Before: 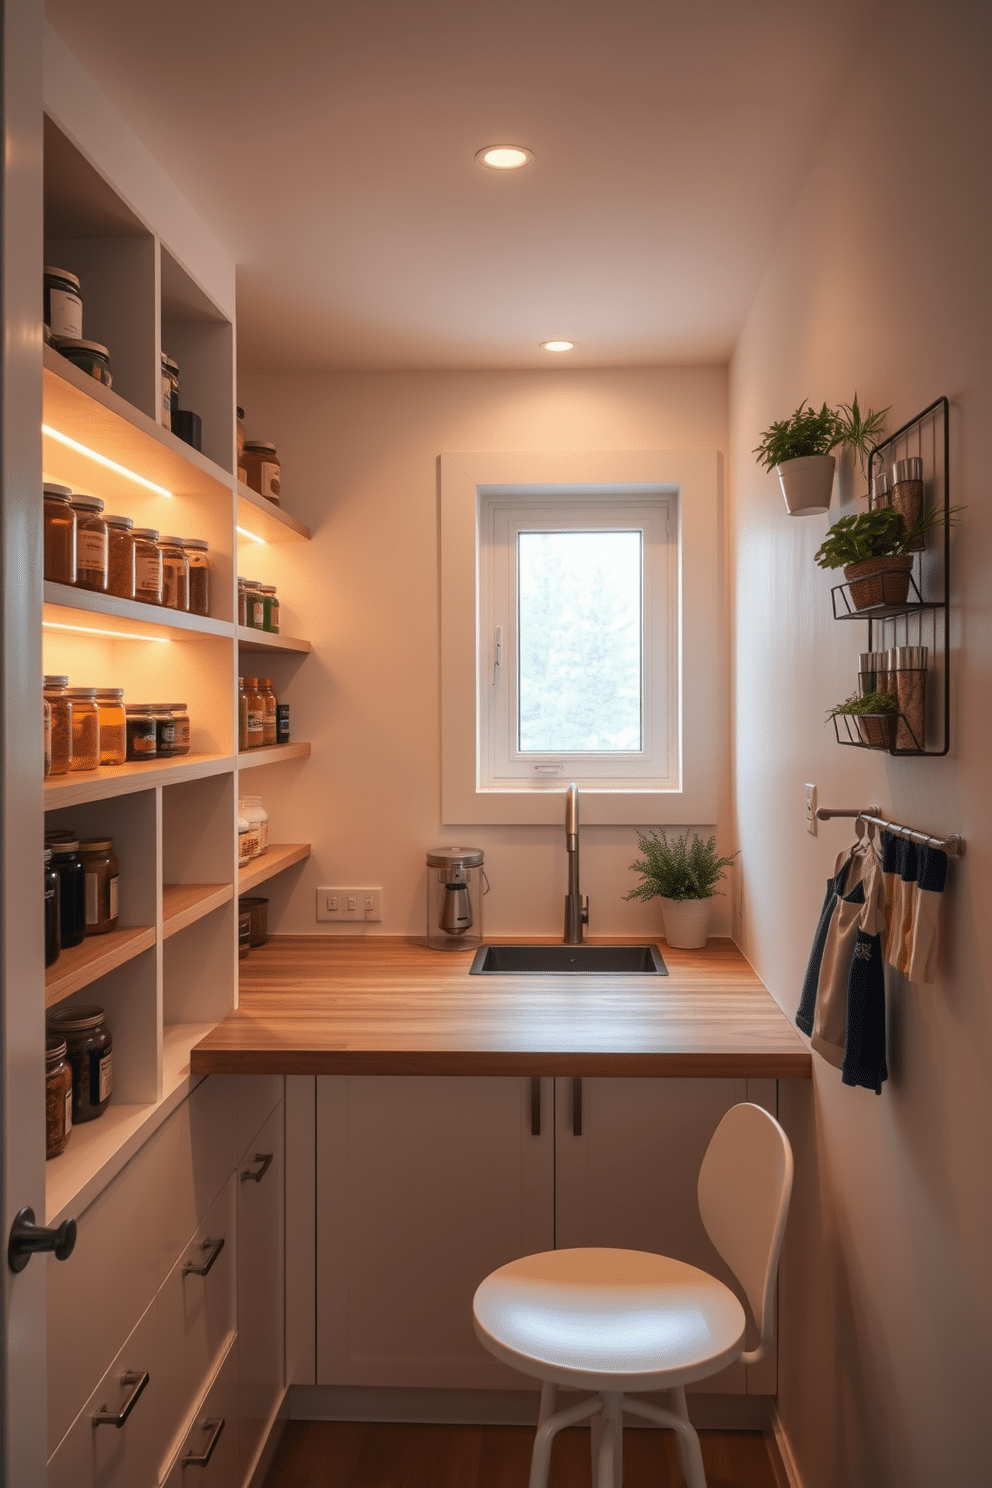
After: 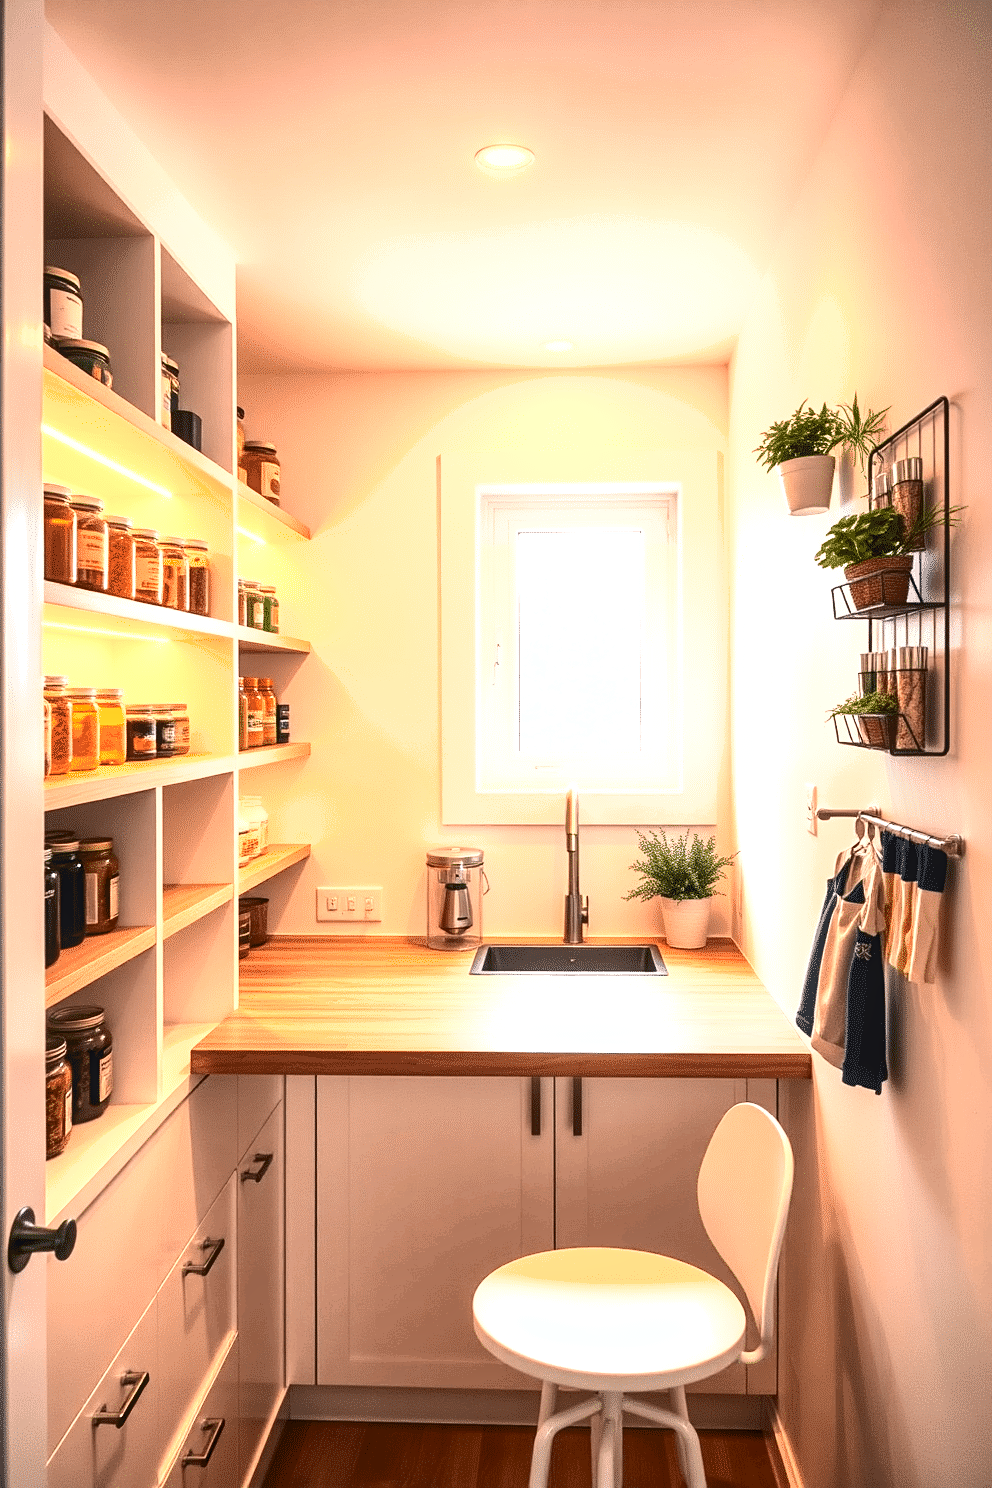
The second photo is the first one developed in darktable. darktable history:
shadows and highlights: shadows 8.4, white point adjustment 0.932, highlights -39.39
local contrast: highlights 91%, shadows 90%, detail 160%, midtone range 0.2
exposure: black level correction 0, exposure 1.584 EV, compensate exposure bias true, compensate highlight preservation false
sharpen: amount 0.204
contrast brightness saturation: contrast 0.411, brightness 0.104, saturation 0.213
